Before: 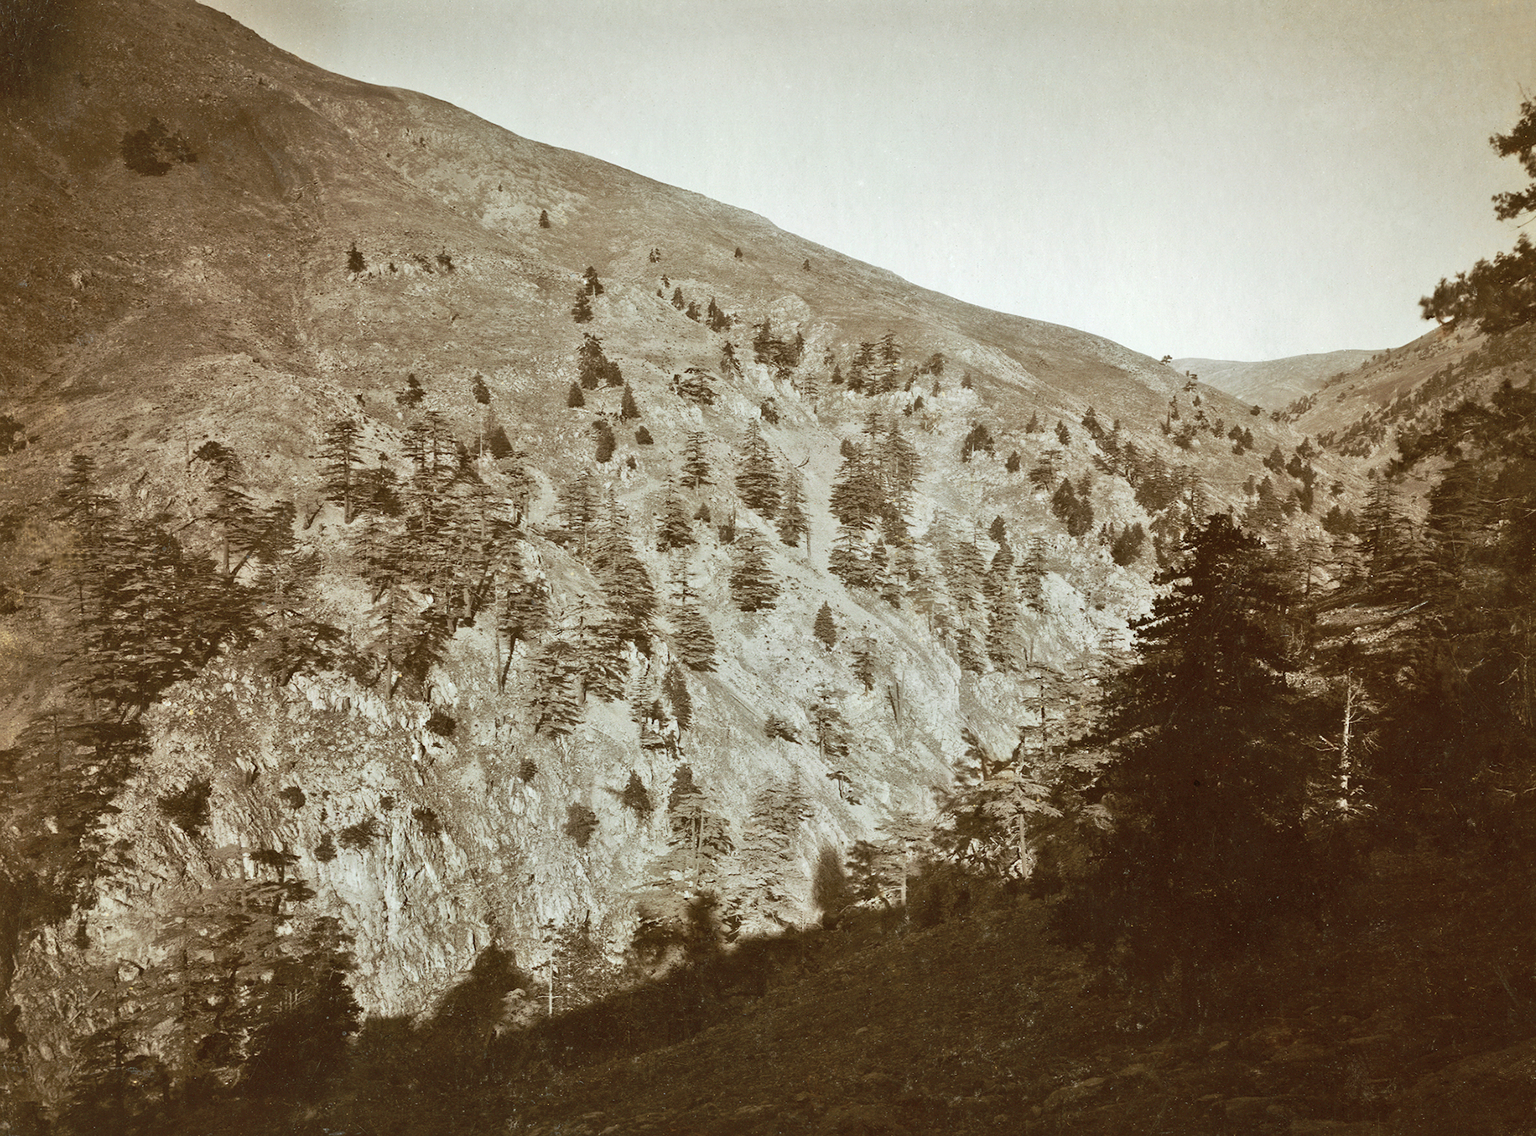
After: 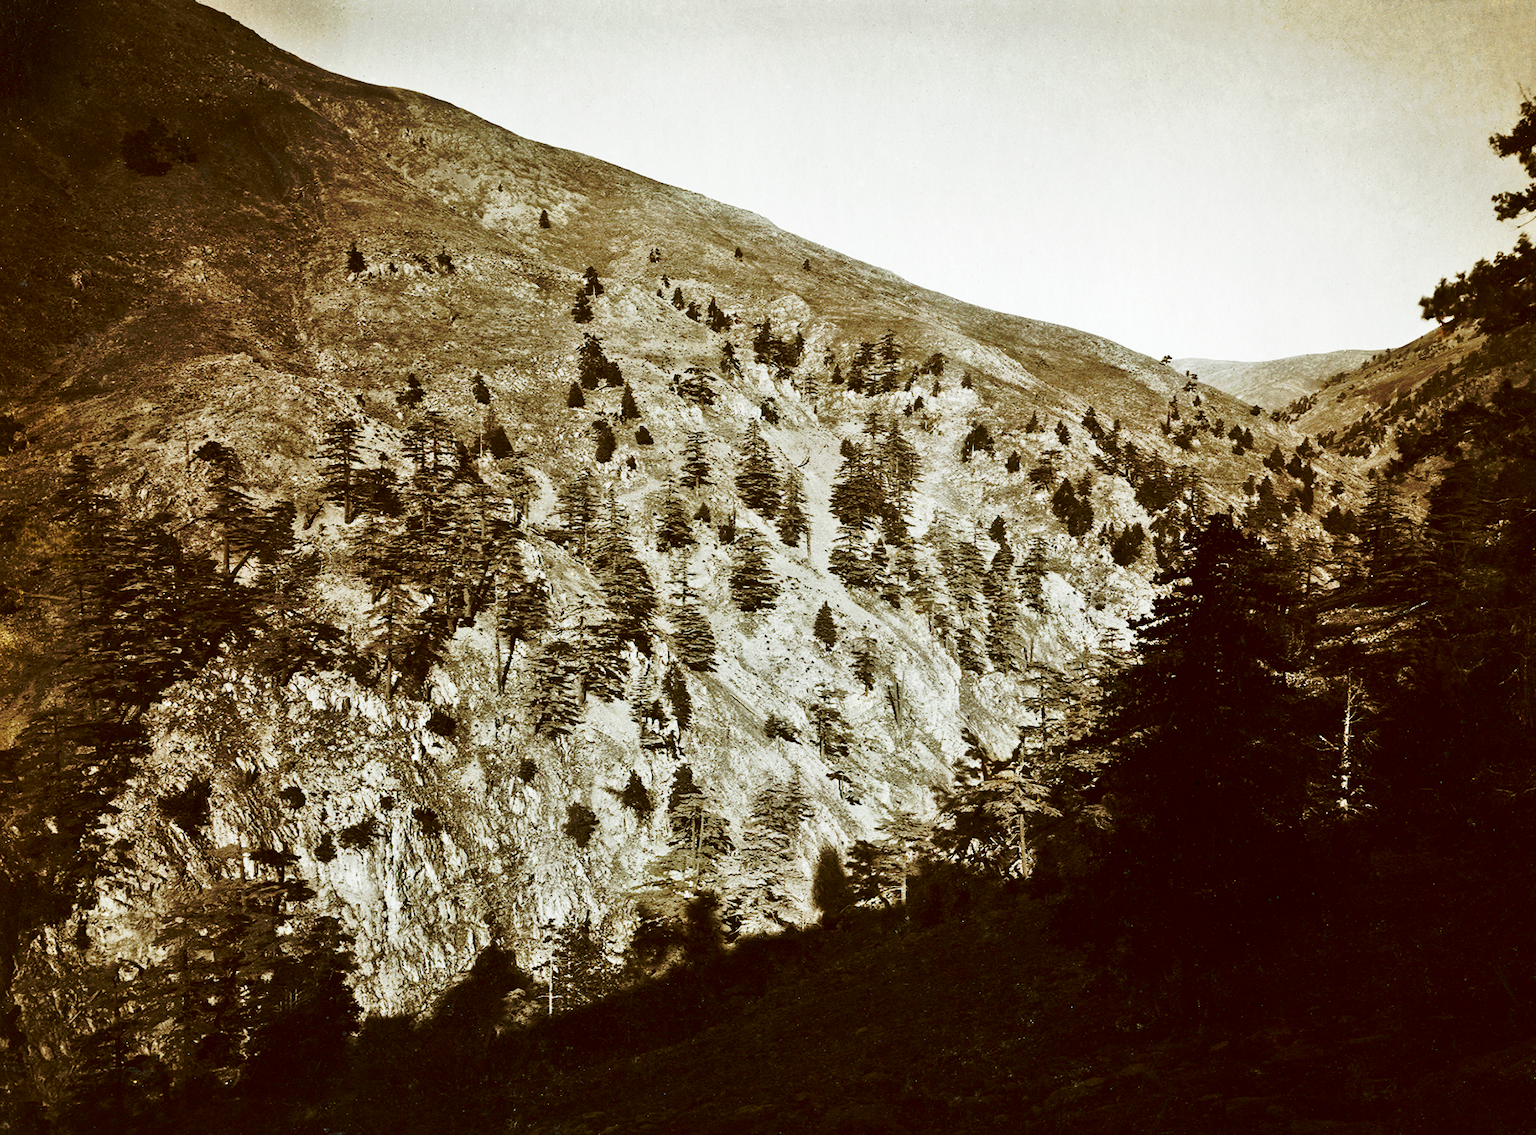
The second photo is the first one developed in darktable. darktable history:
contrast brightness saturation: brightness -0.52
tone curve: curves: ch0 [(0, 0) (0.003, 0.003) (0.011, 0.013) (0.025, 0.029) (0.044, 0.052) (0.069, 0.082) (0.1, 0.118) (0.136, 0.161) (0.177, 0.21) (0.224, 0.27) (0.277, 0.38) (0.335, 0.49) (0.399, 0.594) (0.468, 0.692) (0.543, 0.794) (0.623, 0.857) (0.709, 0.919) (0.801, 0.955) (0.898, 0.978) (1, 1)], preserve colors none
color correction: highlights a* -0.137, highlights b* 0.137
